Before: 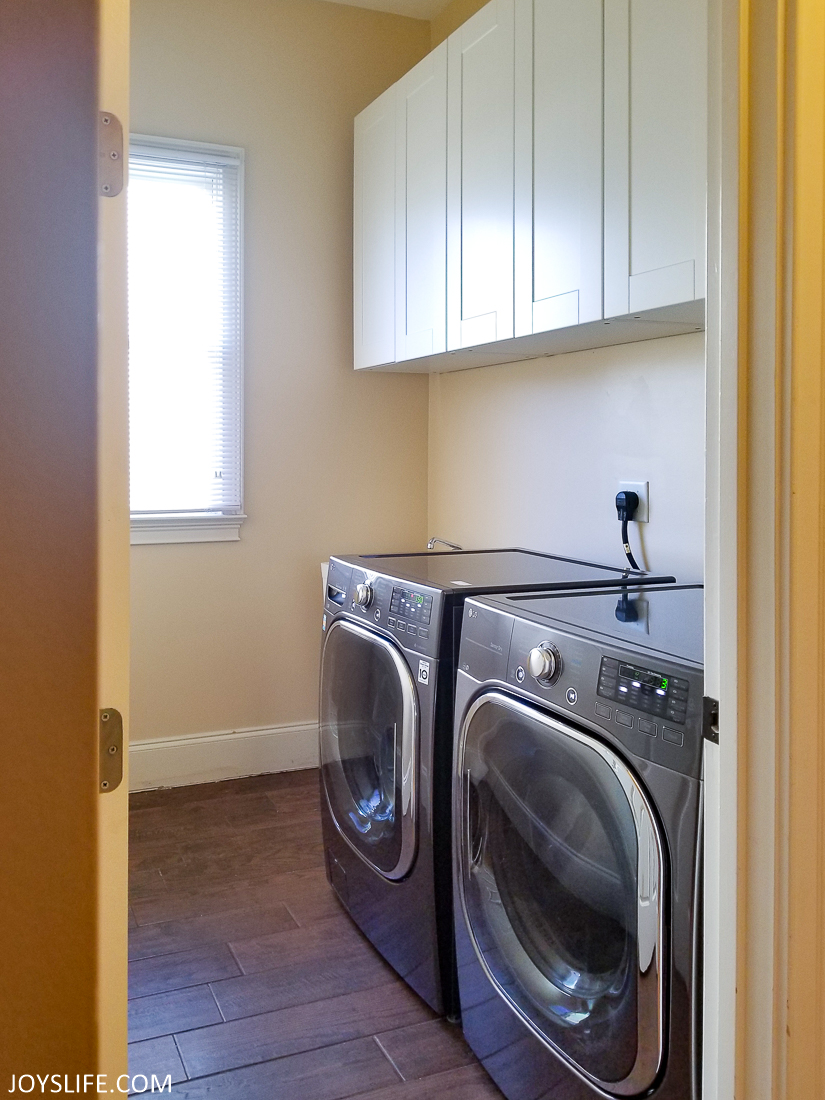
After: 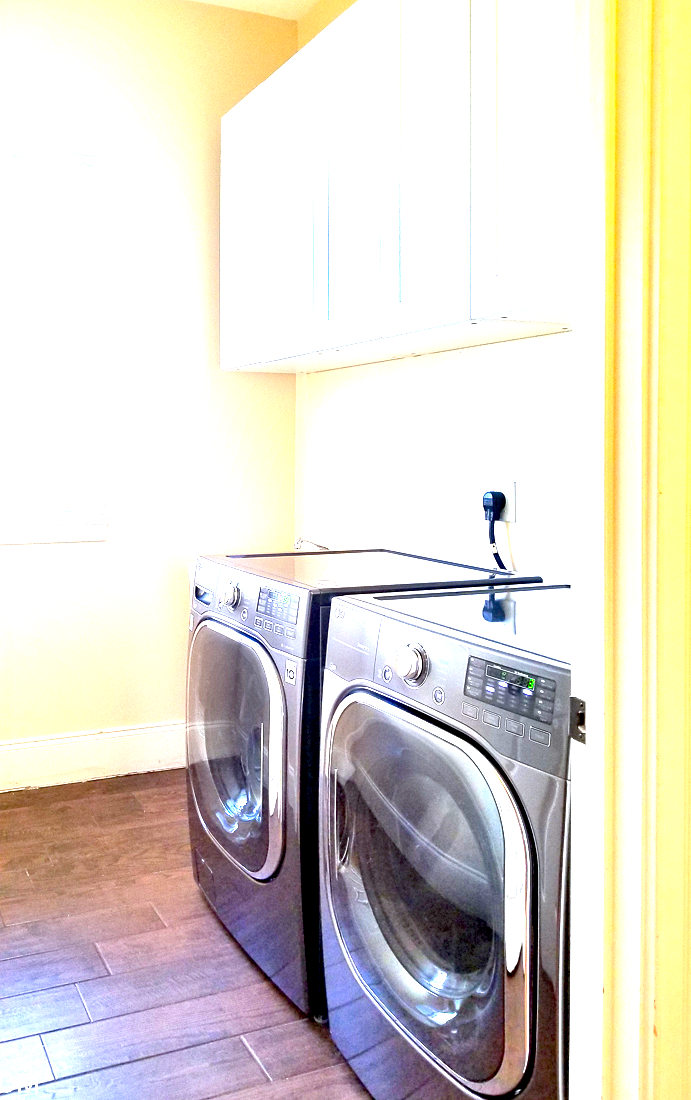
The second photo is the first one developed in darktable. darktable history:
crop: left 16.145%
exposure: black level correction 0.005, exposure 2.084 EV, compensate highlight preservation false
